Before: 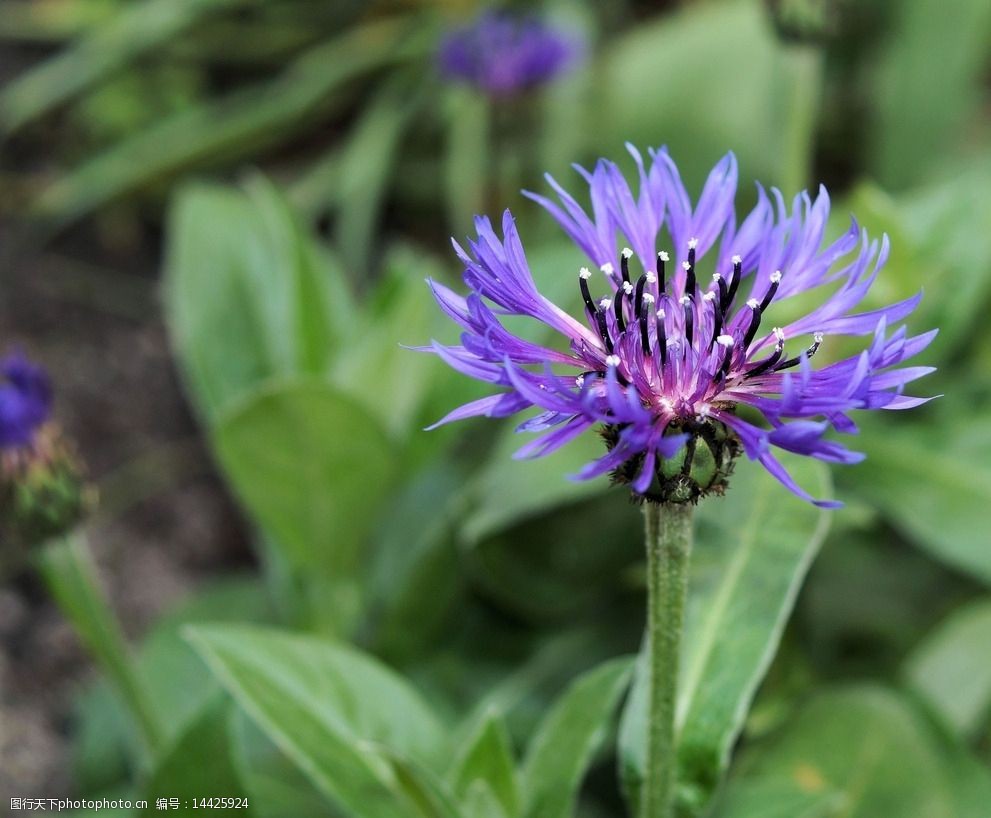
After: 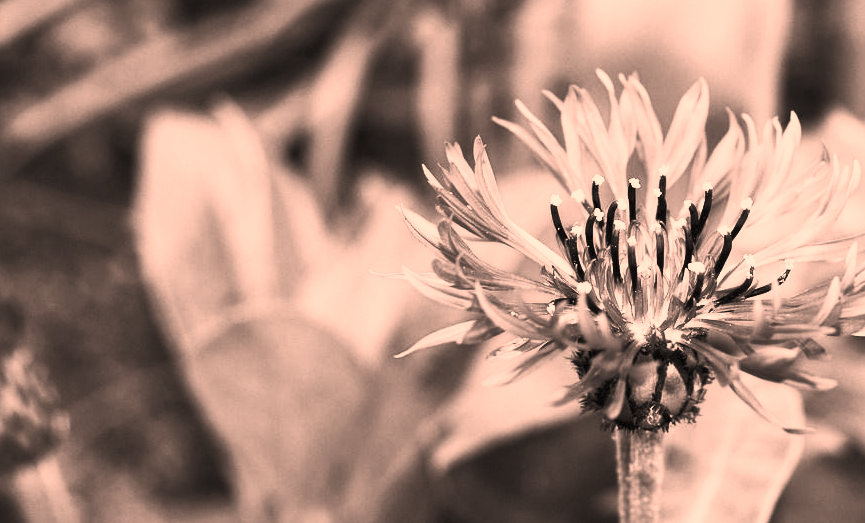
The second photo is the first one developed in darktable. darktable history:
contrast brightness saturation: contrast 0.527, brightness 0.49, saturation -0.995
crop: left 2.959%, top 8.993%, right 9.677%, bottom 27.018%
color correction: highlights a* 22.11, highlights b* 22.24
